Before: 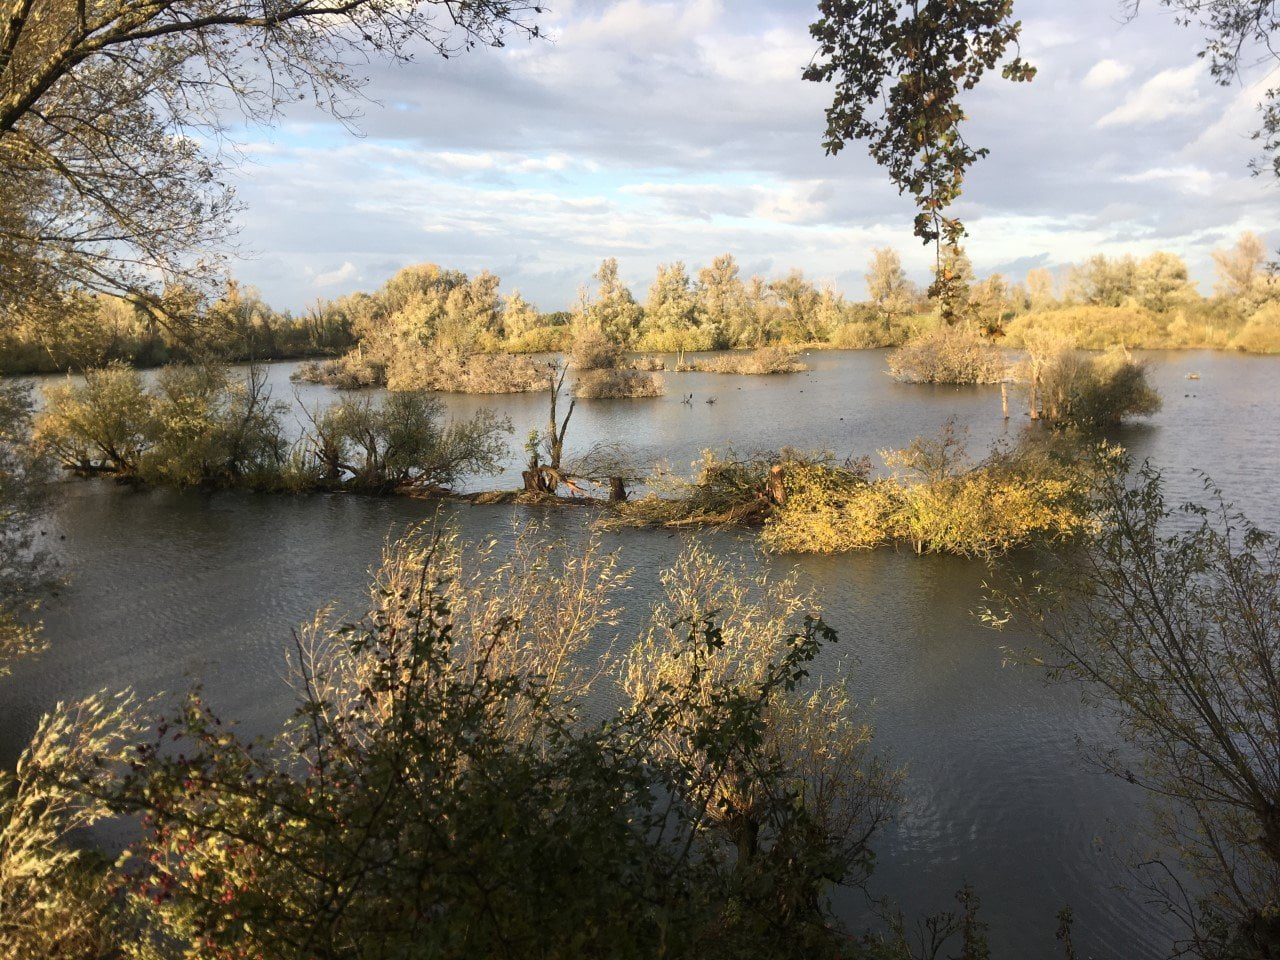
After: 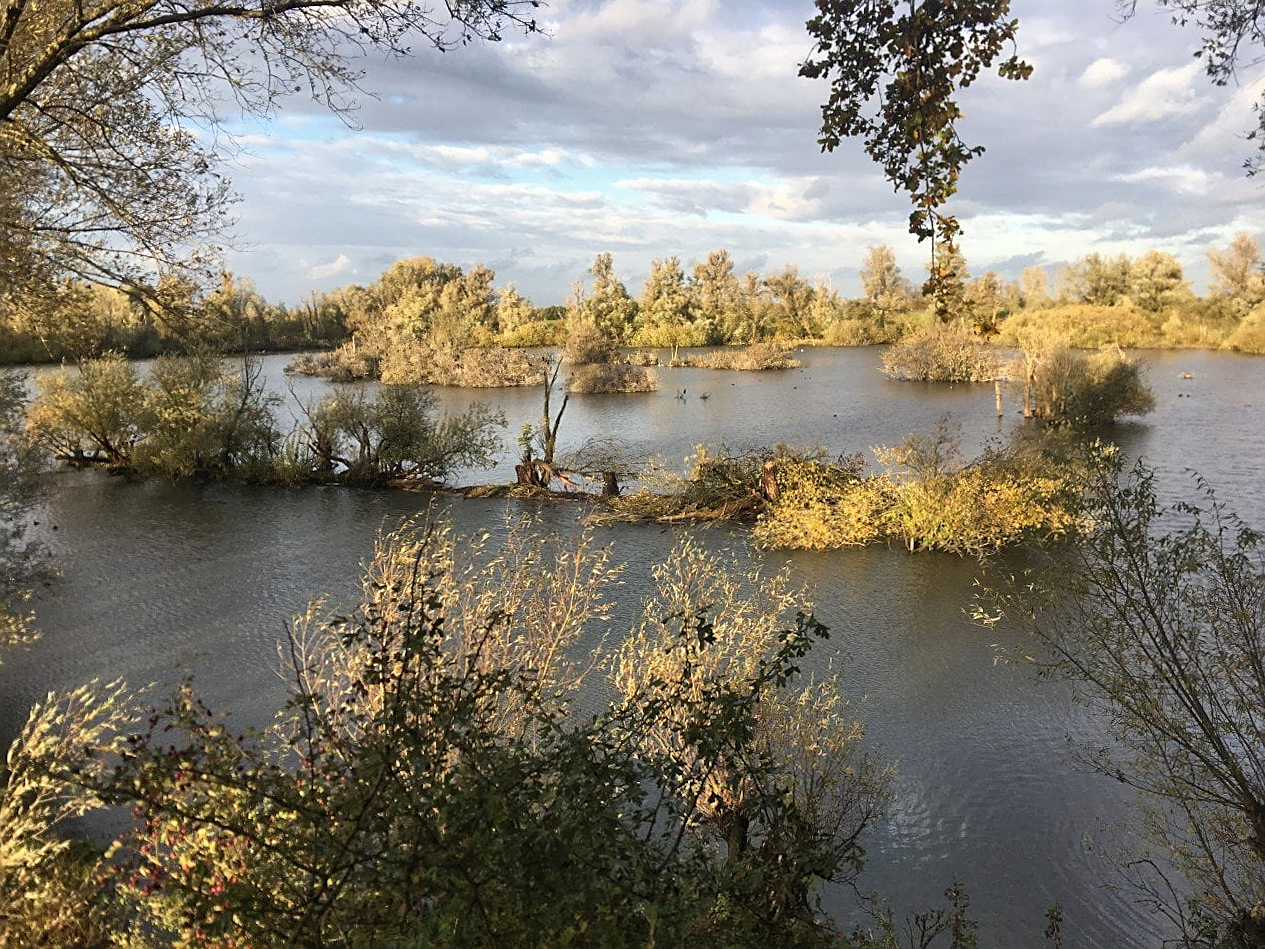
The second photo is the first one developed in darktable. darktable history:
crop and rotate: angle -0.48°
sharpen: radius 1.981
shadows and highlights: shadows 58.49, soften with gaussian
